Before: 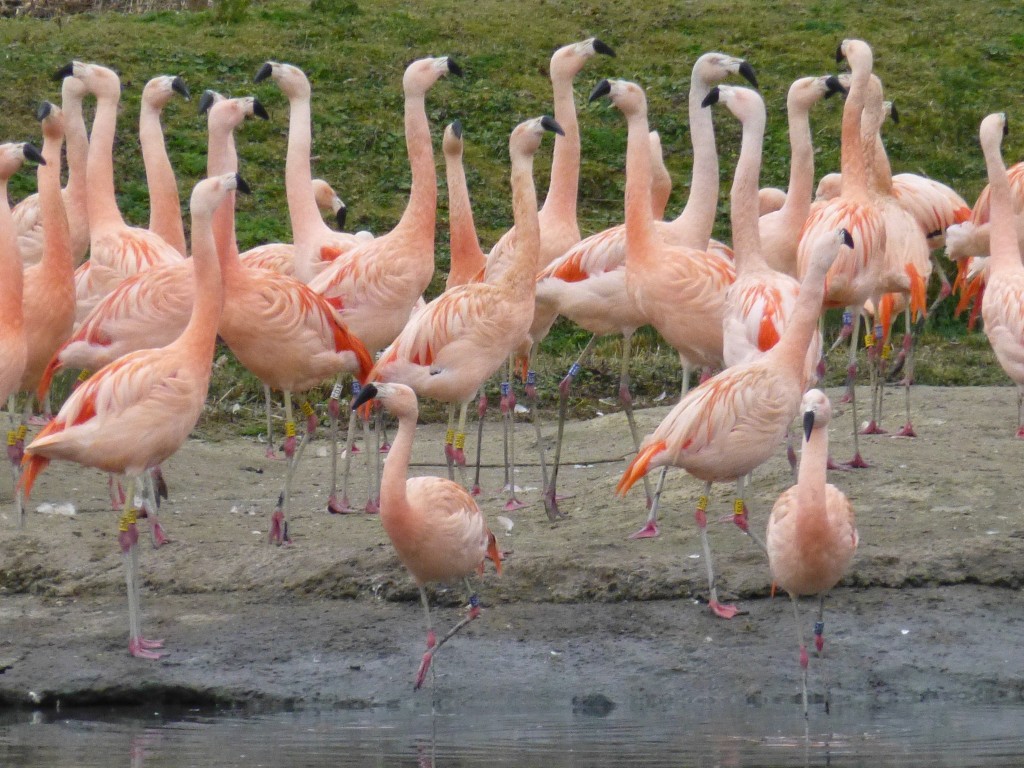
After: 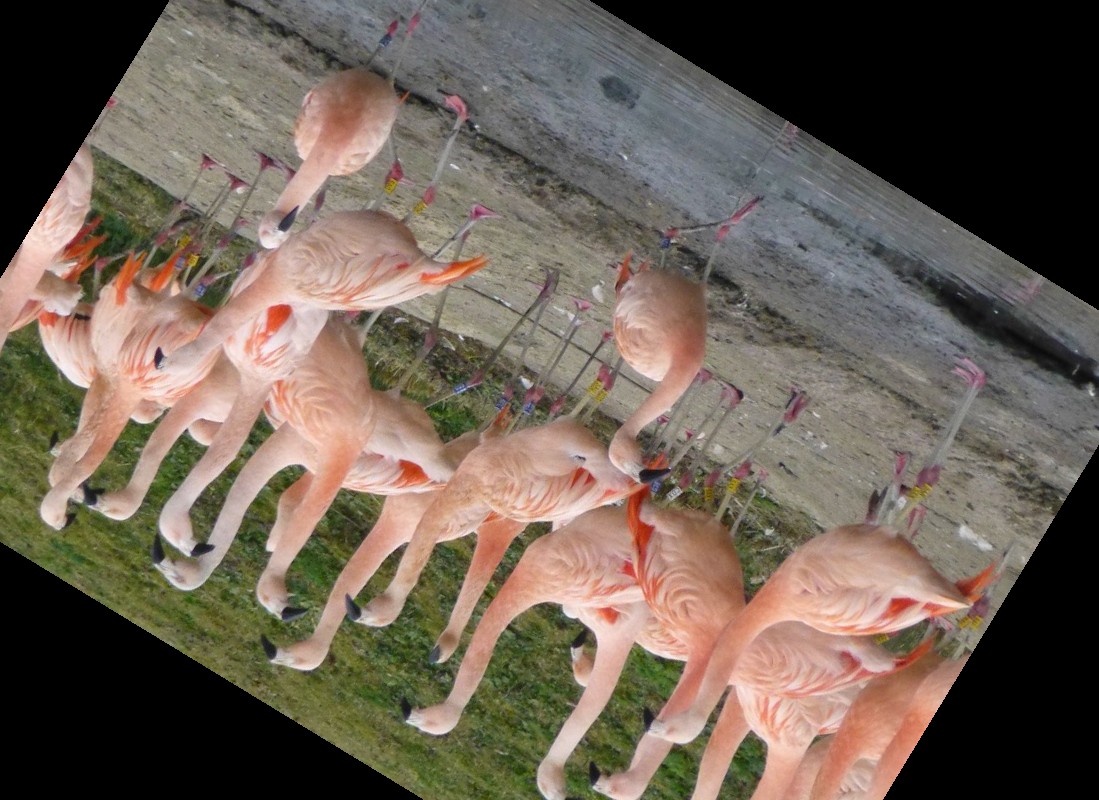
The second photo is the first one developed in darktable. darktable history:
crop and rotate: angle 148.68°, left 9.111%, top 15.603%, right 4.588%, bottom 17.041%
exposure: compensate exposure bias true, compensate highlight preservation false
